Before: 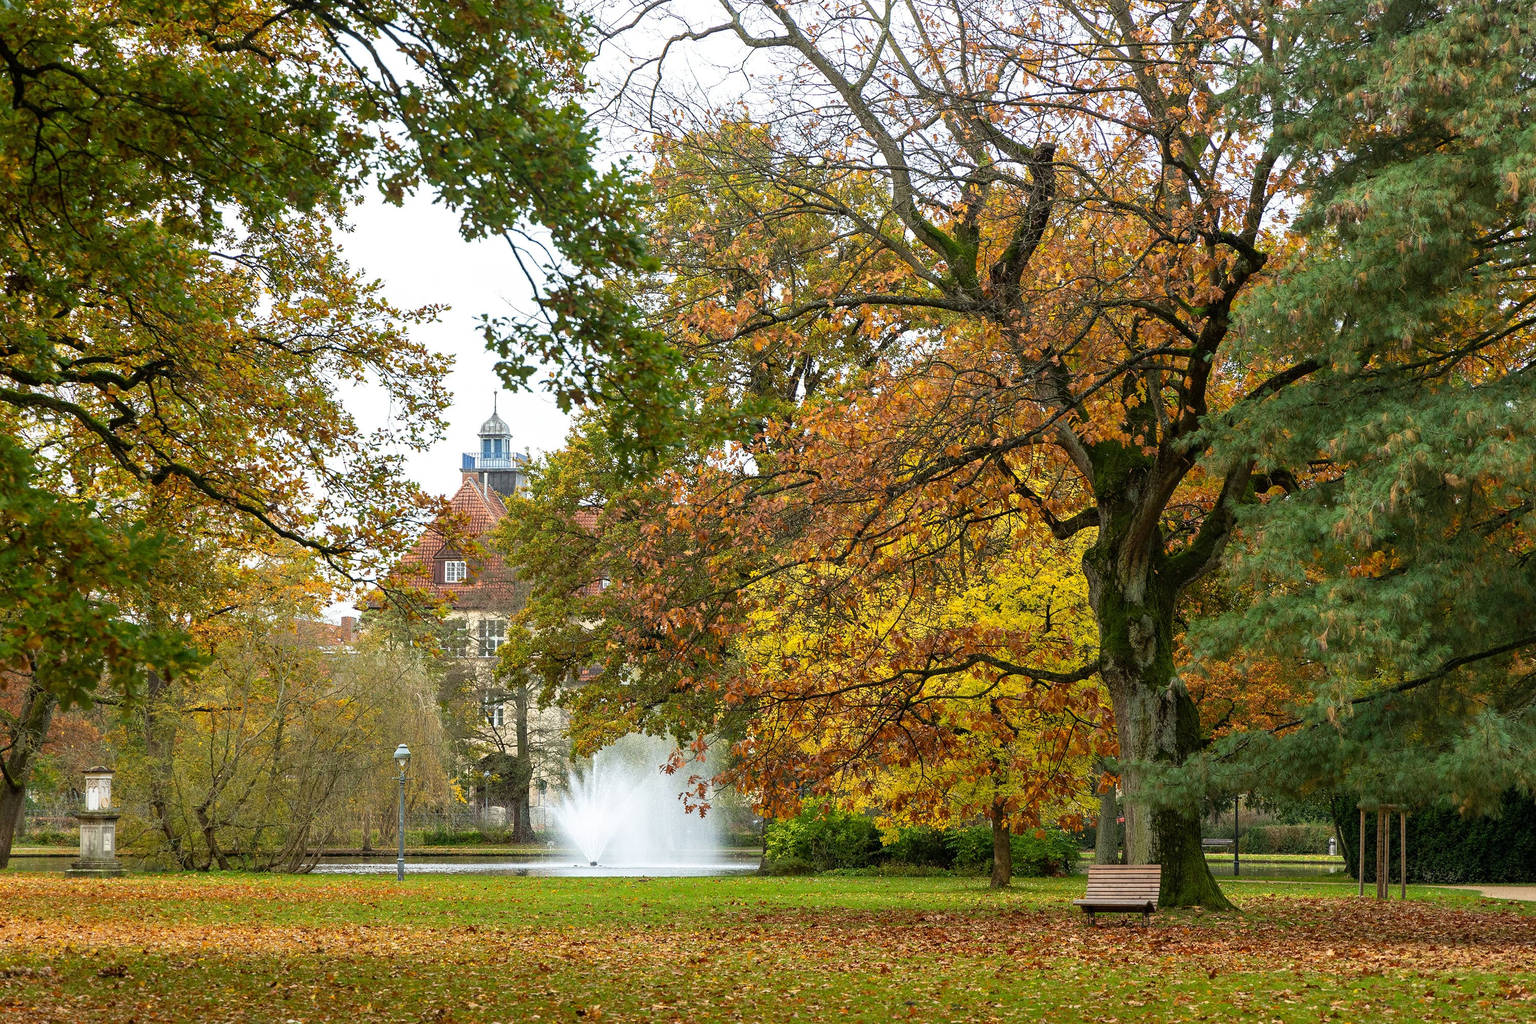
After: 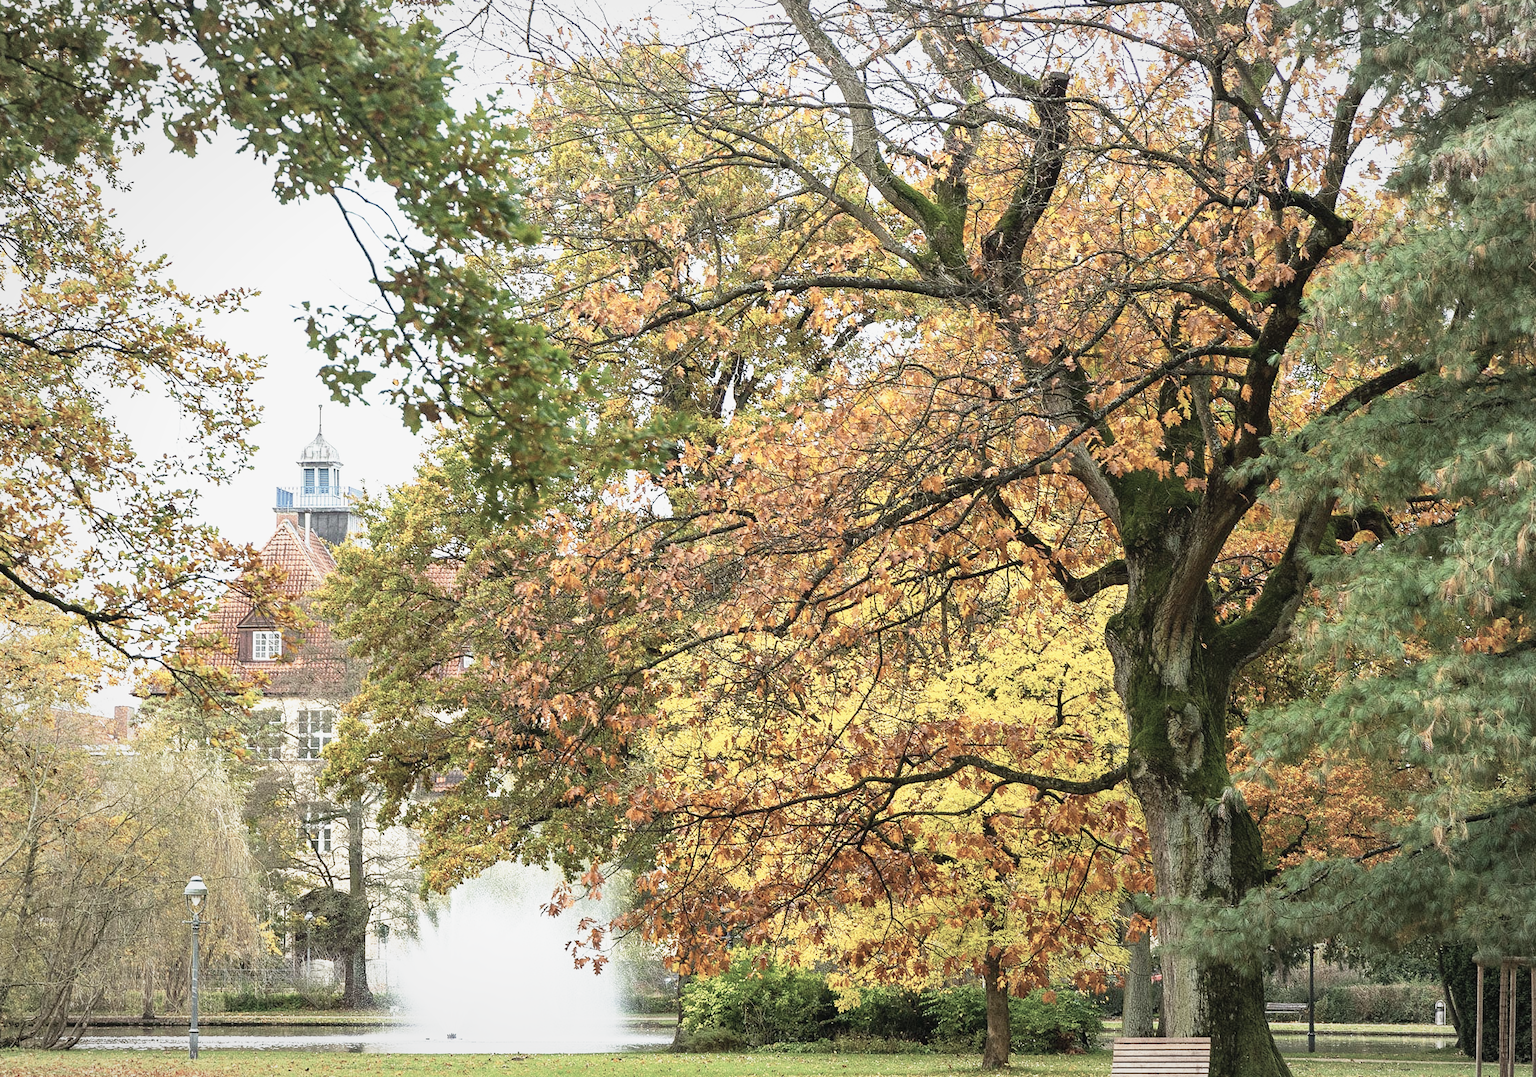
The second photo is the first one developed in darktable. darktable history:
crop: left 16.677%, top 8.718%, right 8.528%, bottom 12.62%
contrast brightness saturation: contrast -0.062, saturation -0.415
vignetting: brightness -0.184, saturation -0.289, automatic ratio true
base curve: curves: ch0 [(0, 0) (0.495, 0.917) (1, 1)], preserve colors none
